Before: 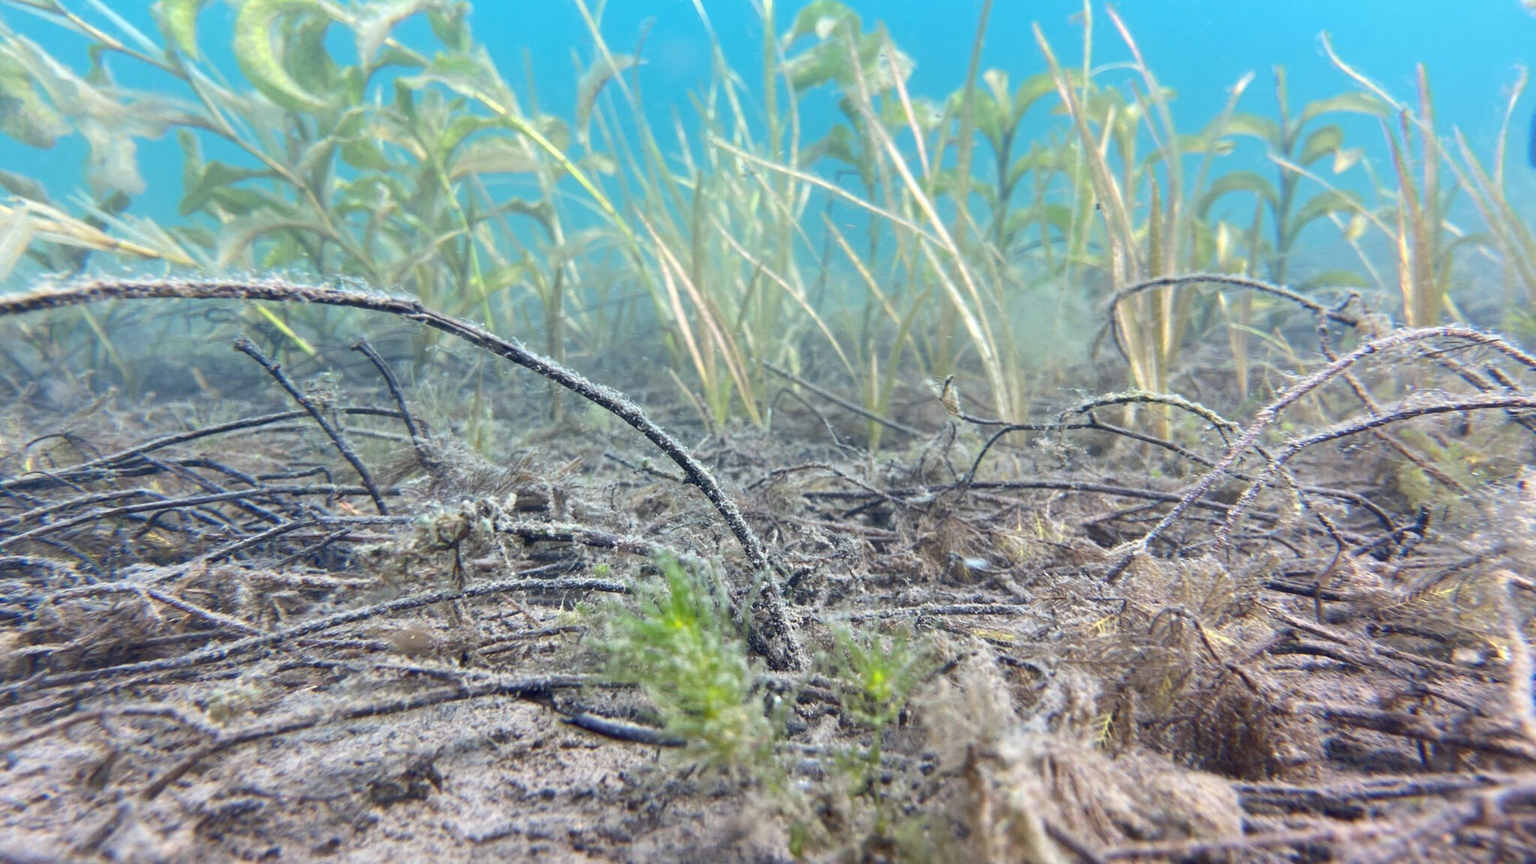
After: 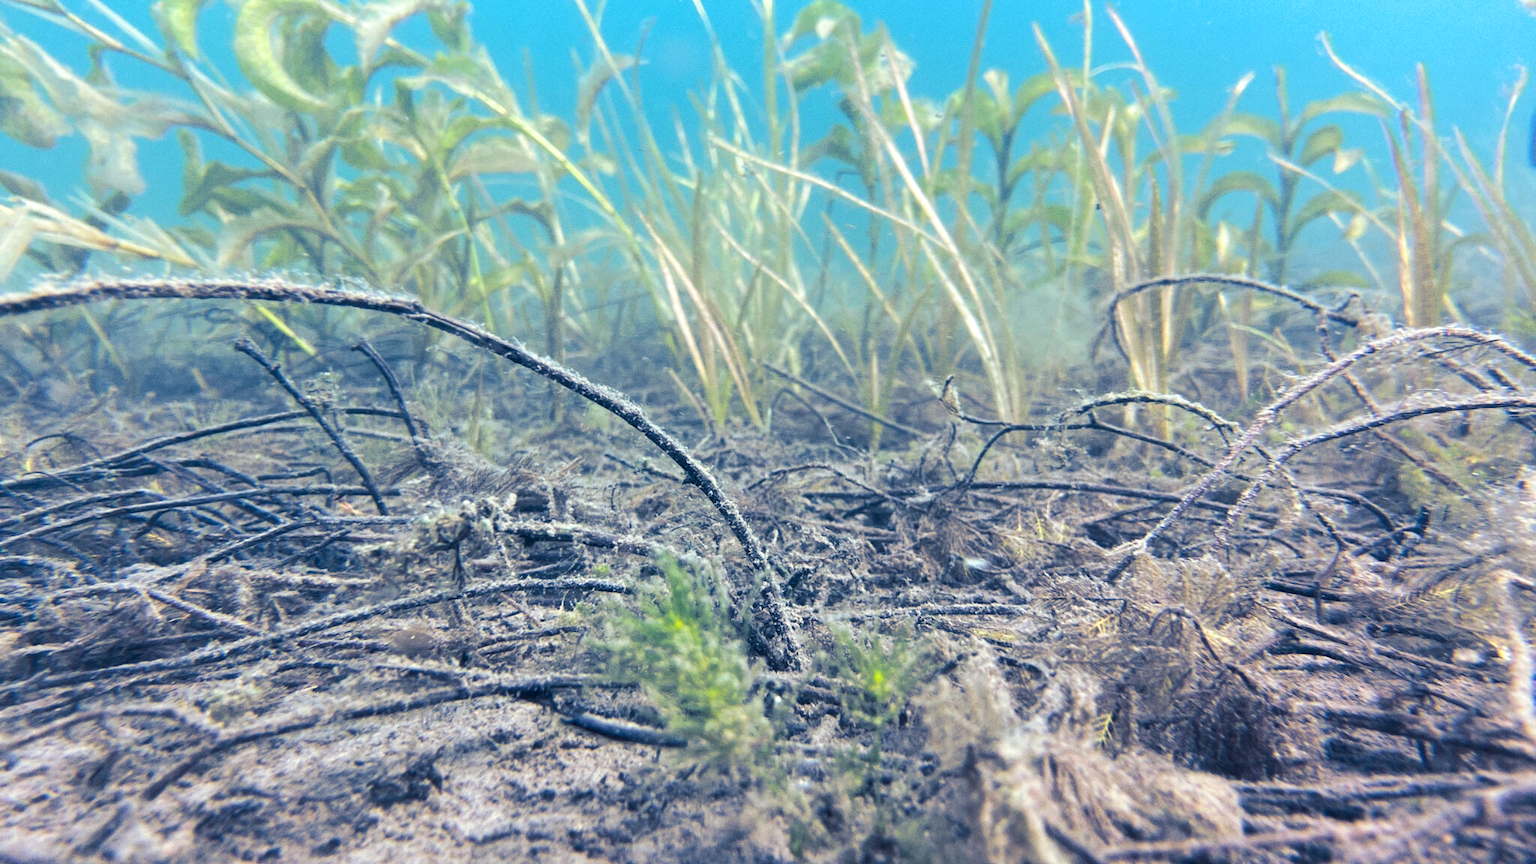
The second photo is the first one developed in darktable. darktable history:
exposure: exposure 0.127 EV, compensate highlight preservation false
grain: coarseness 0.09 ISO, strength 16.61%
split-toning: shadows › hue 226.8°, shadows › saturation 0.84
